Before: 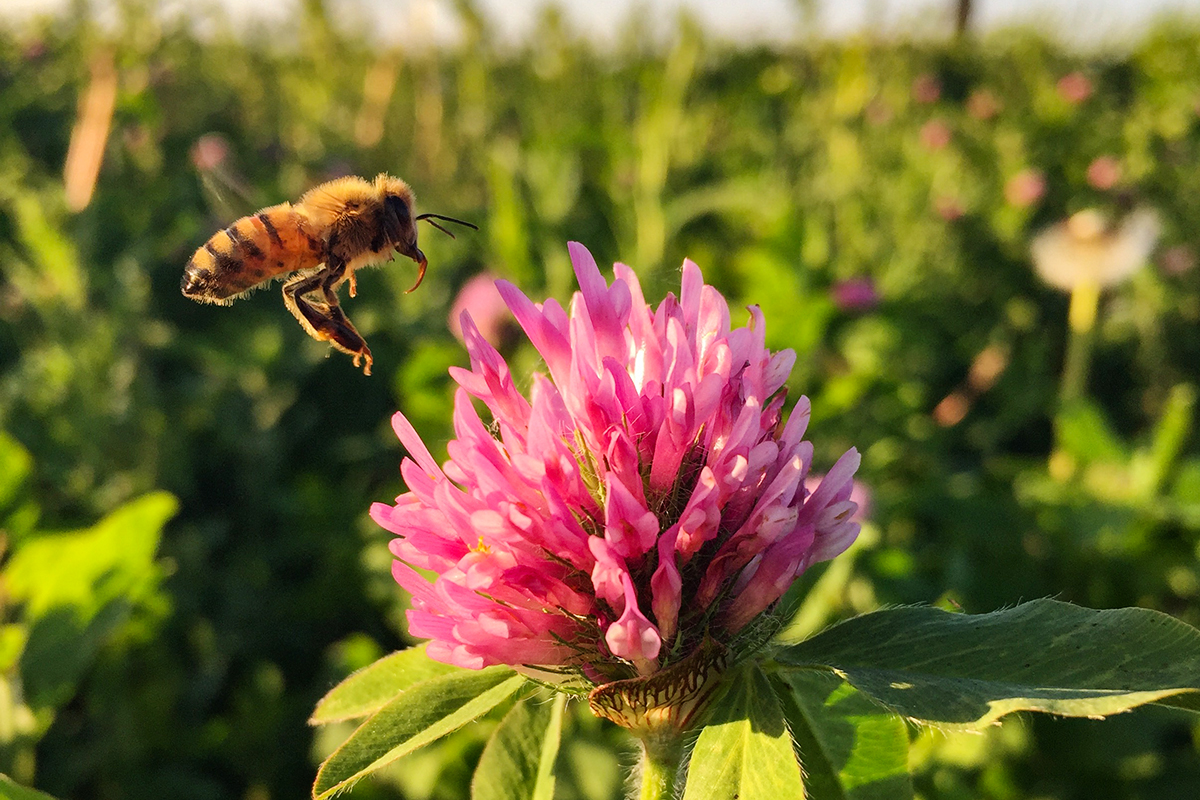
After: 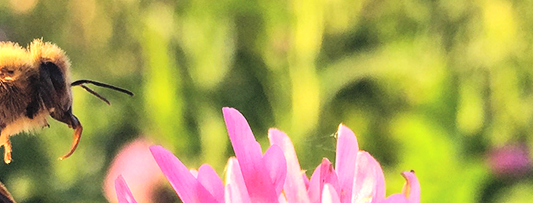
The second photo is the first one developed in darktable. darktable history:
exposure: compensate highlight preservation false
tone equalizer: -8 EV -0.718 EV, -7 EV -0.719 EV, -6 EV -0.562 EV, -5 EV -0.369 EV, -3 EV 0.399 EV, -2 EV 0.6 EV, -1 EV 0.693 EV, +0 EV 0.759 EV, edges refinement/feathering 500, mask exposure compensation -1.57 EV, preserve details no
crop: left 28.752%, top 16.815%, right 26.759%, bottom 57.8%
contrast brightness saturation: brightness 0.271
